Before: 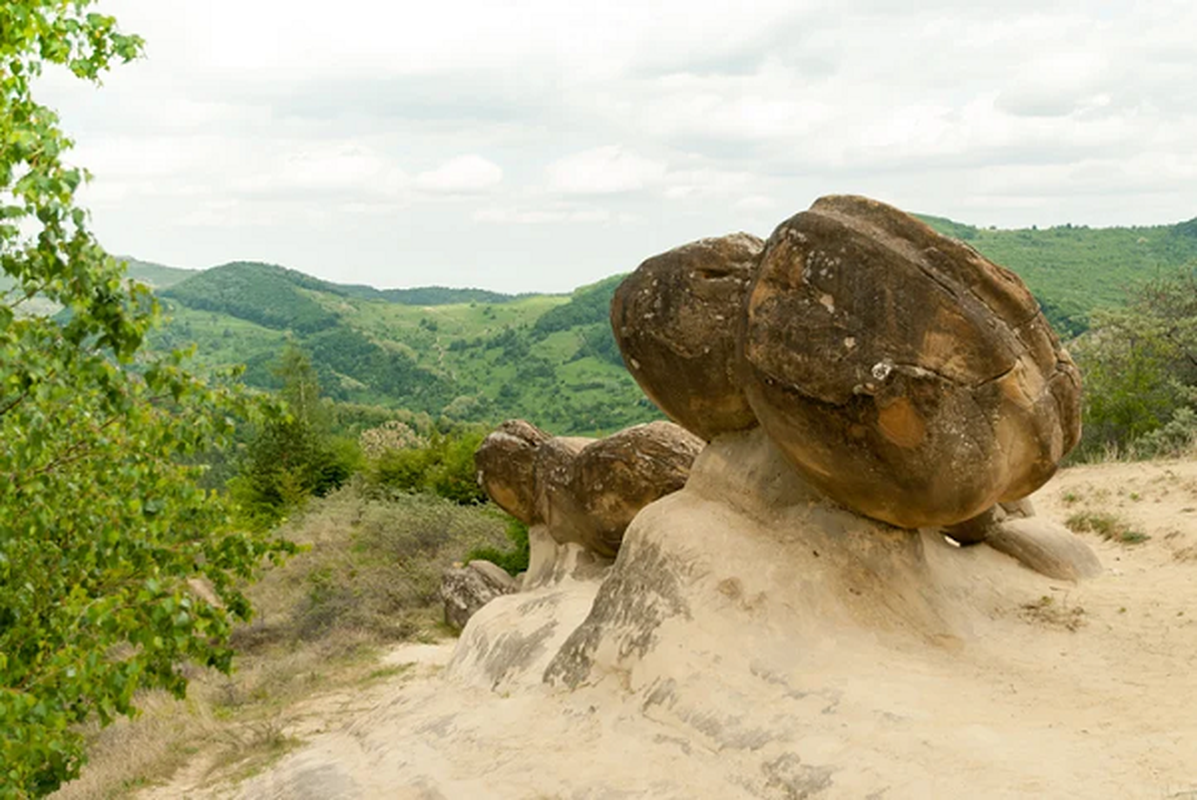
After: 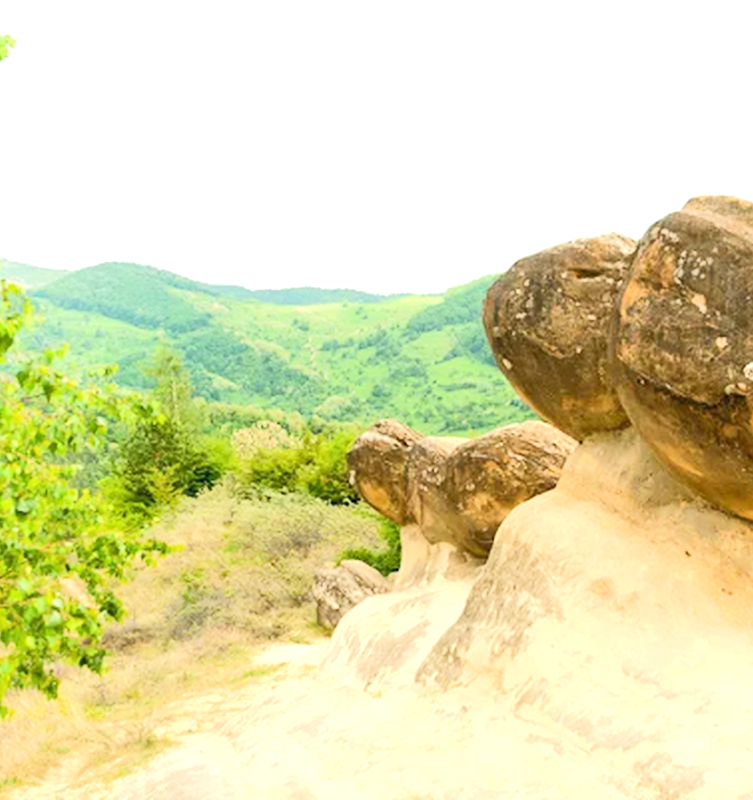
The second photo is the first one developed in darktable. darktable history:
crop: left 10.747%, right 26.29%
tone equalizer: -8 EV 2 EV, -7 EV 1.96 EV, -6 EV 1.97 EV, -5 EV 1.98 EV, -4 EV 1.99 EV, -3 EV 1.49 EV, -2 EV 0.992 EV, -1 EV 0.521 EV, edges refinement/feathering 500, mask exposure compensation -1.57 EV, preserve details no
